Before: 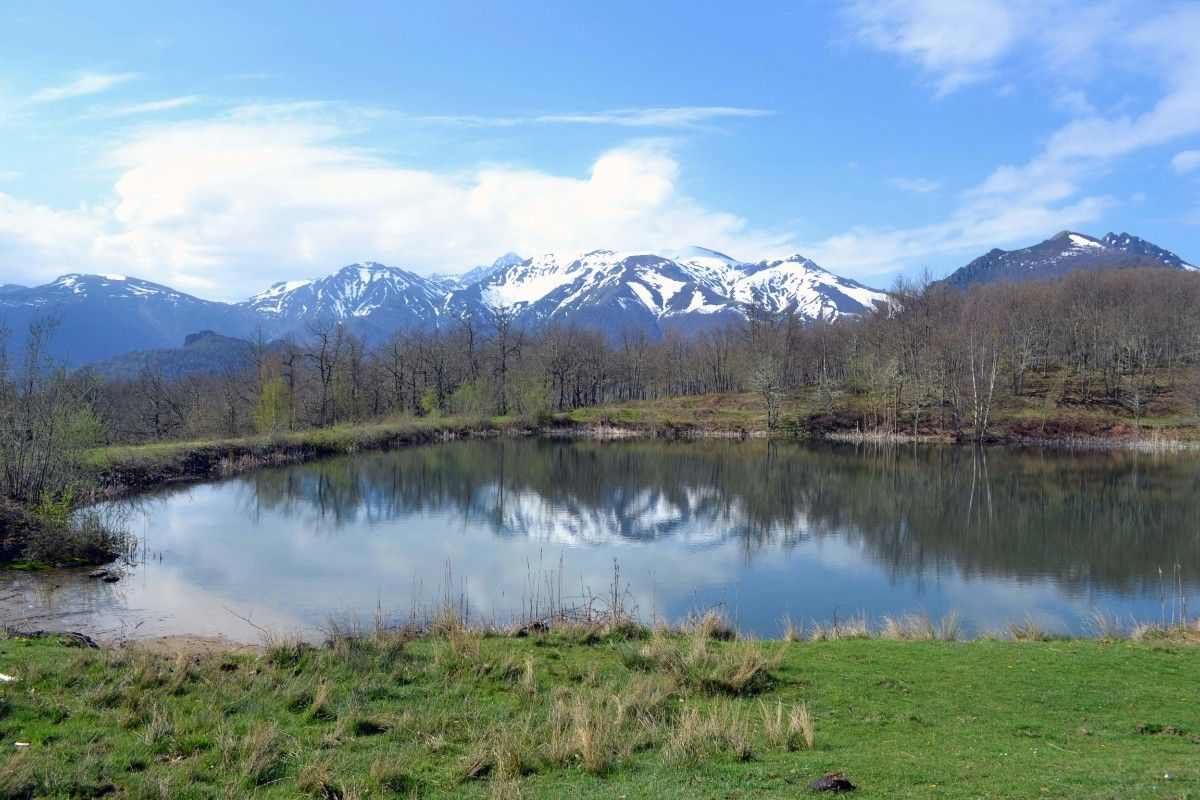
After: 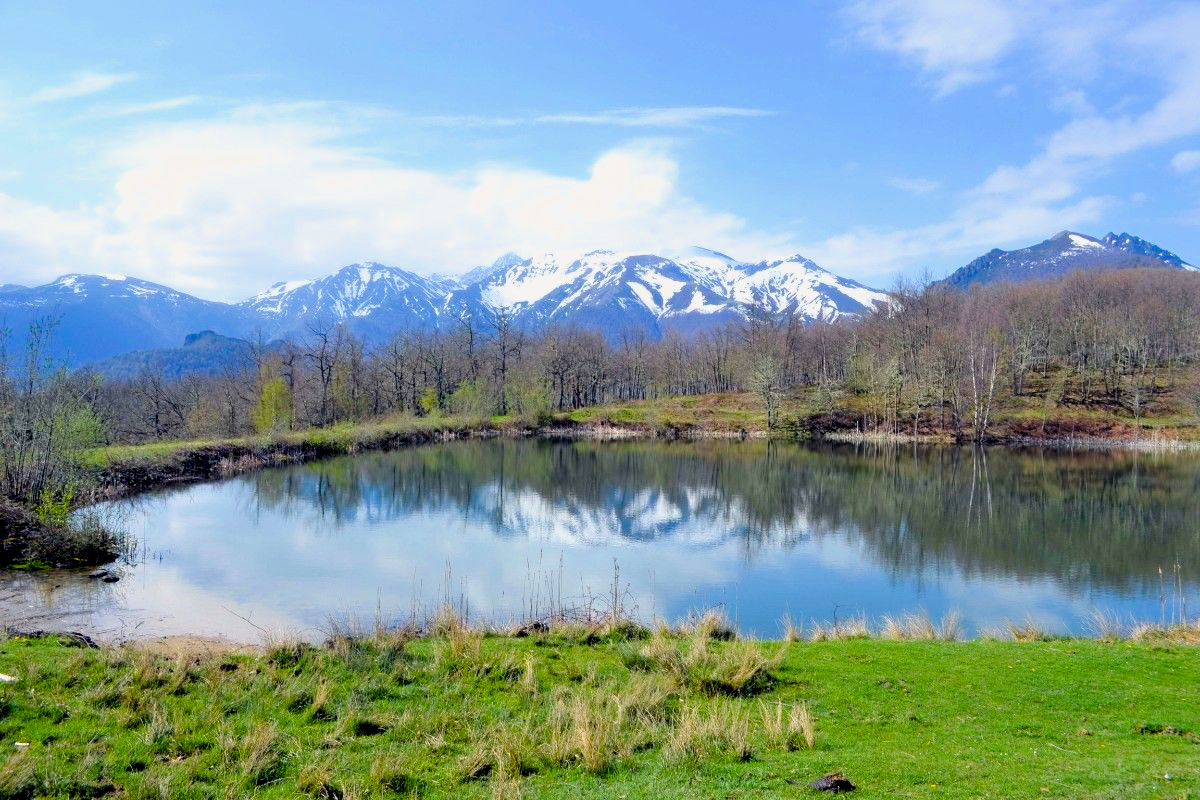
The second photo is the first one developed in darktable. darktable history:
color balance rgb: power › luminance 1.721%, global offset › luminance -0.376%, linear chroma grading › shadows -8.529%, linear chroma grading › global chroma 9.83%, perceptual saturation grading › global saturation 27.606%, perceptual saturation grading › highlights -25.108%, perceptual saturation grading › shadows 23.954%, perceptual brilliance grading › global brilliance 4.832%, global vibrance 19.408%
exposure: black level correction 0, exposure 0.498 EV, compensate exposure bias true, compensate highlight preservation false
filmic rgb: black relative exposure -7.75 EV, white relative exposure 4.39 EV, threshold 3 EV, target black luminance 0%, hardness 3.76, latitude 50.54%, contrast 1.07, highlights saturation mix 8.84%, shadows ↔ highlights balance -0.261%, enable highlight reconstruction true
